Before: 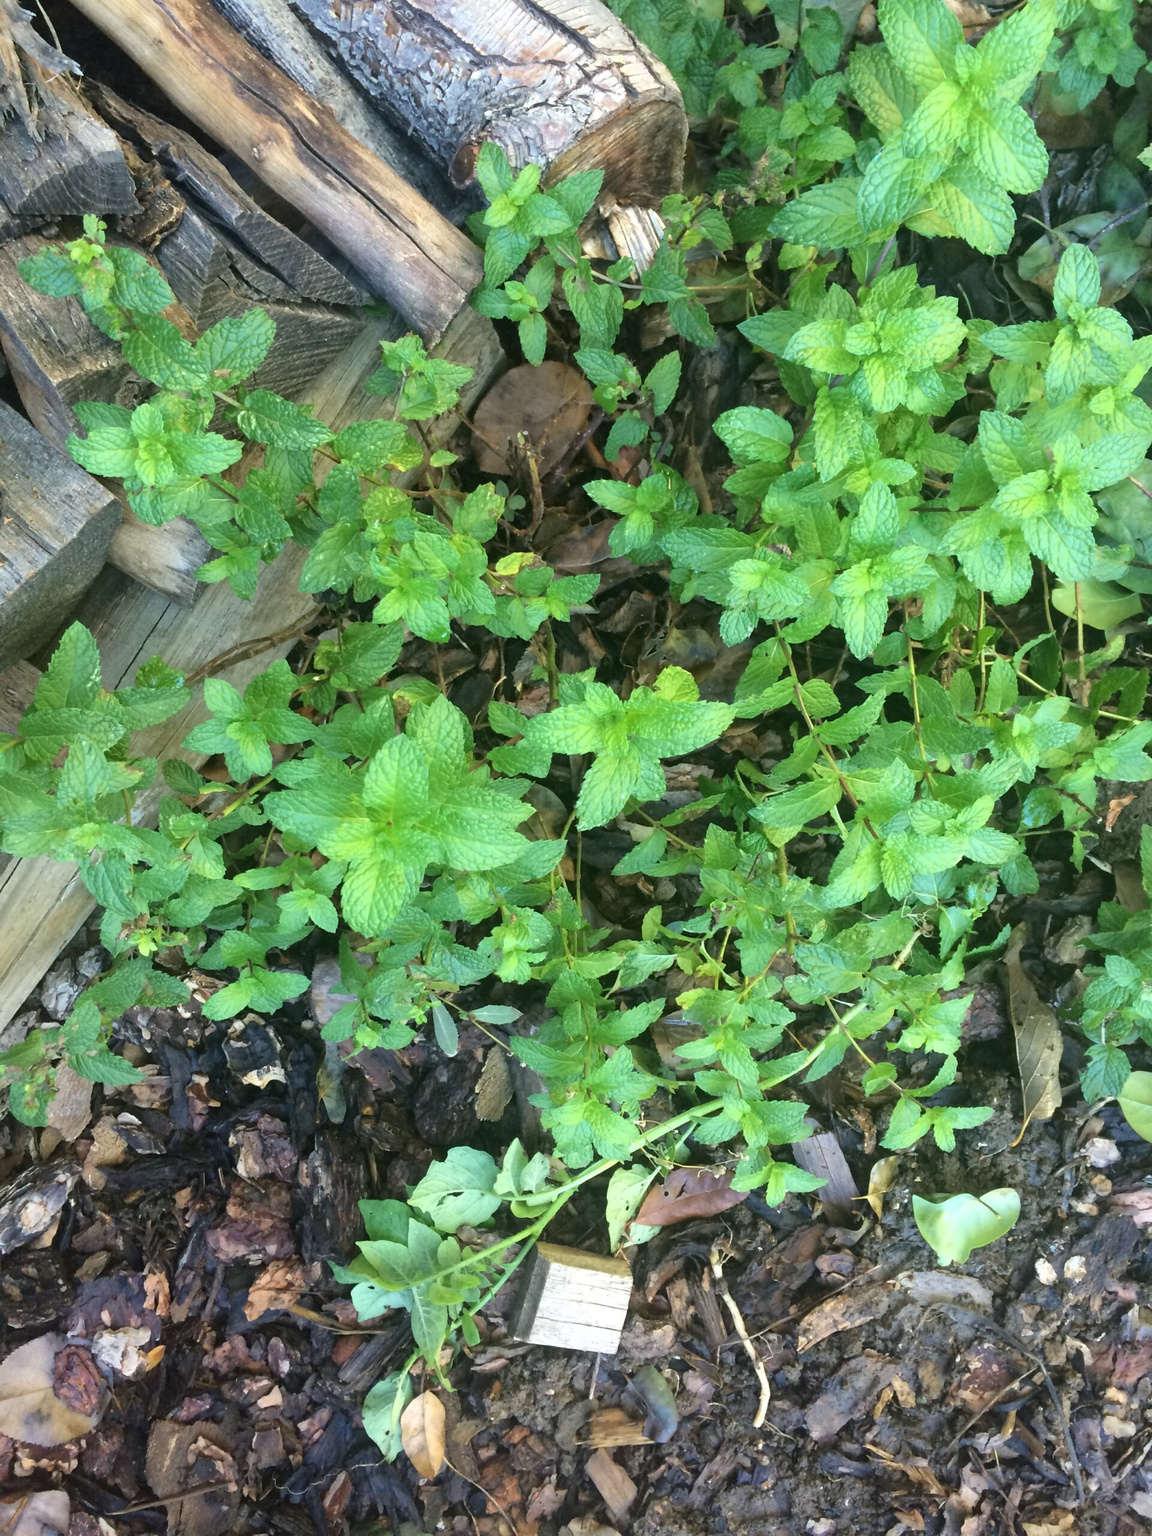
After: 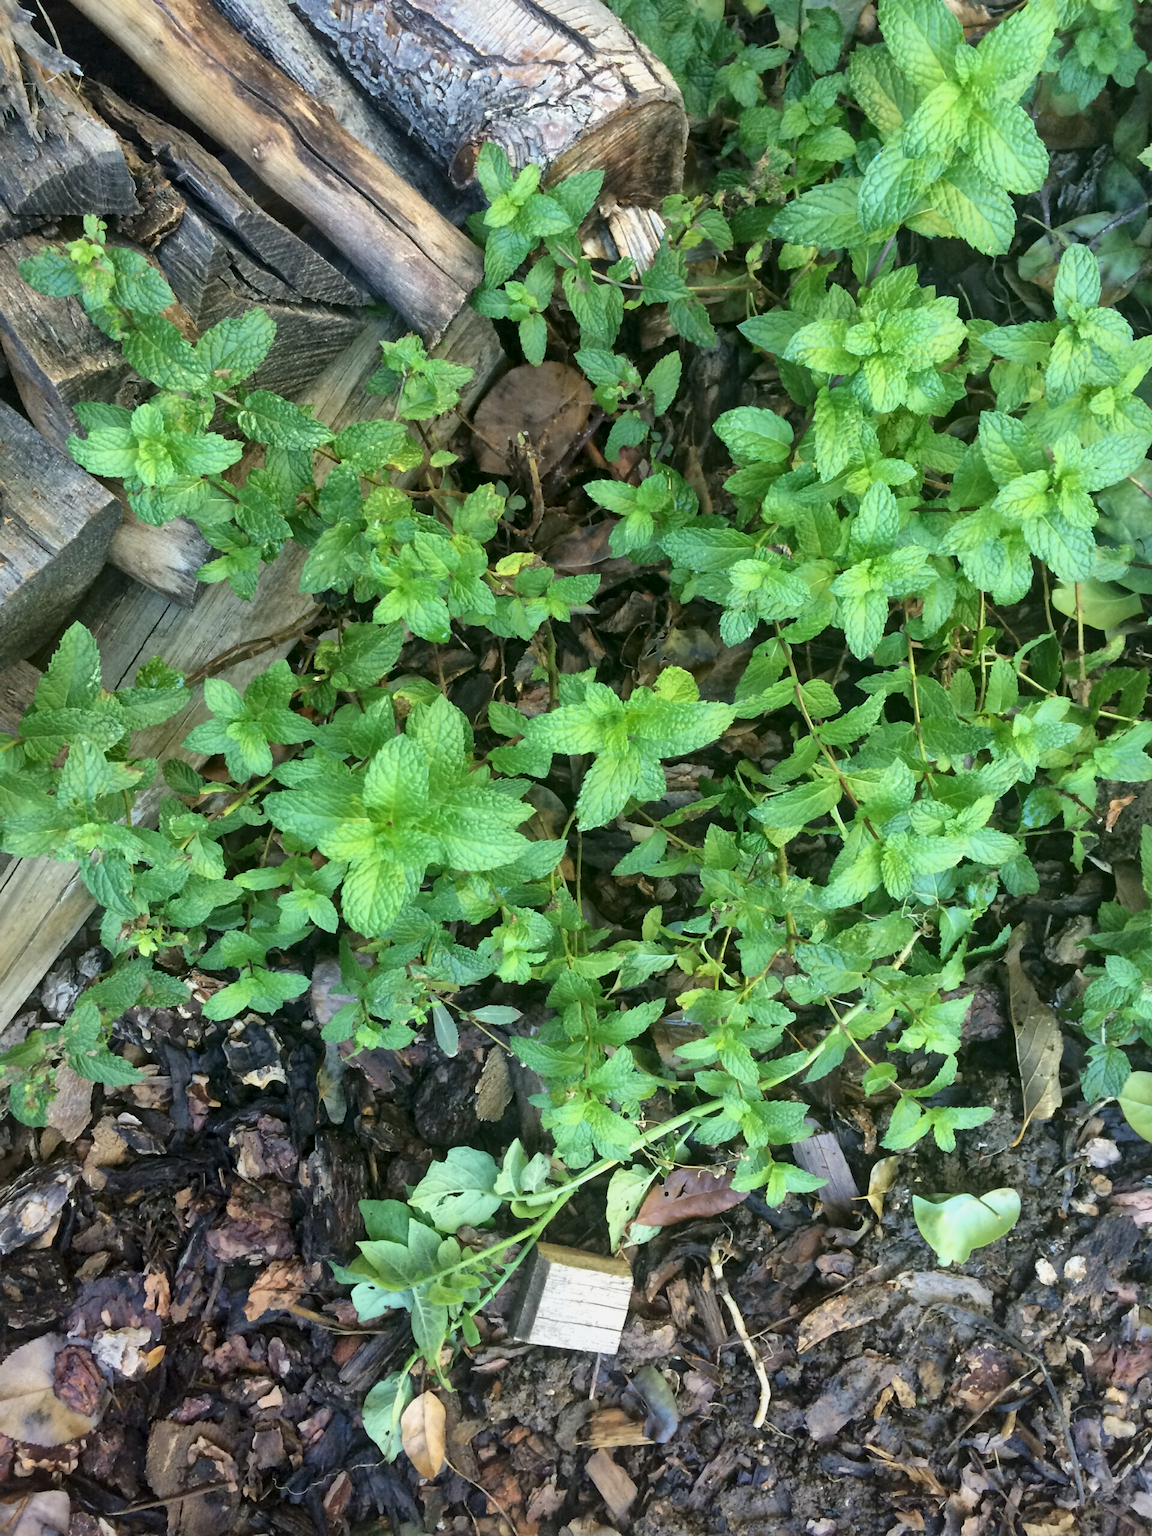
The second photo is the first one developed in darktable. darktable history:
exposure: exposure -0.235 EV, compensate exposure bias true, compensate highlight preservation false
local contrast: mode bilateral grid, contrast 19, coarseness 49, detail 148%, midtone range 0.2
